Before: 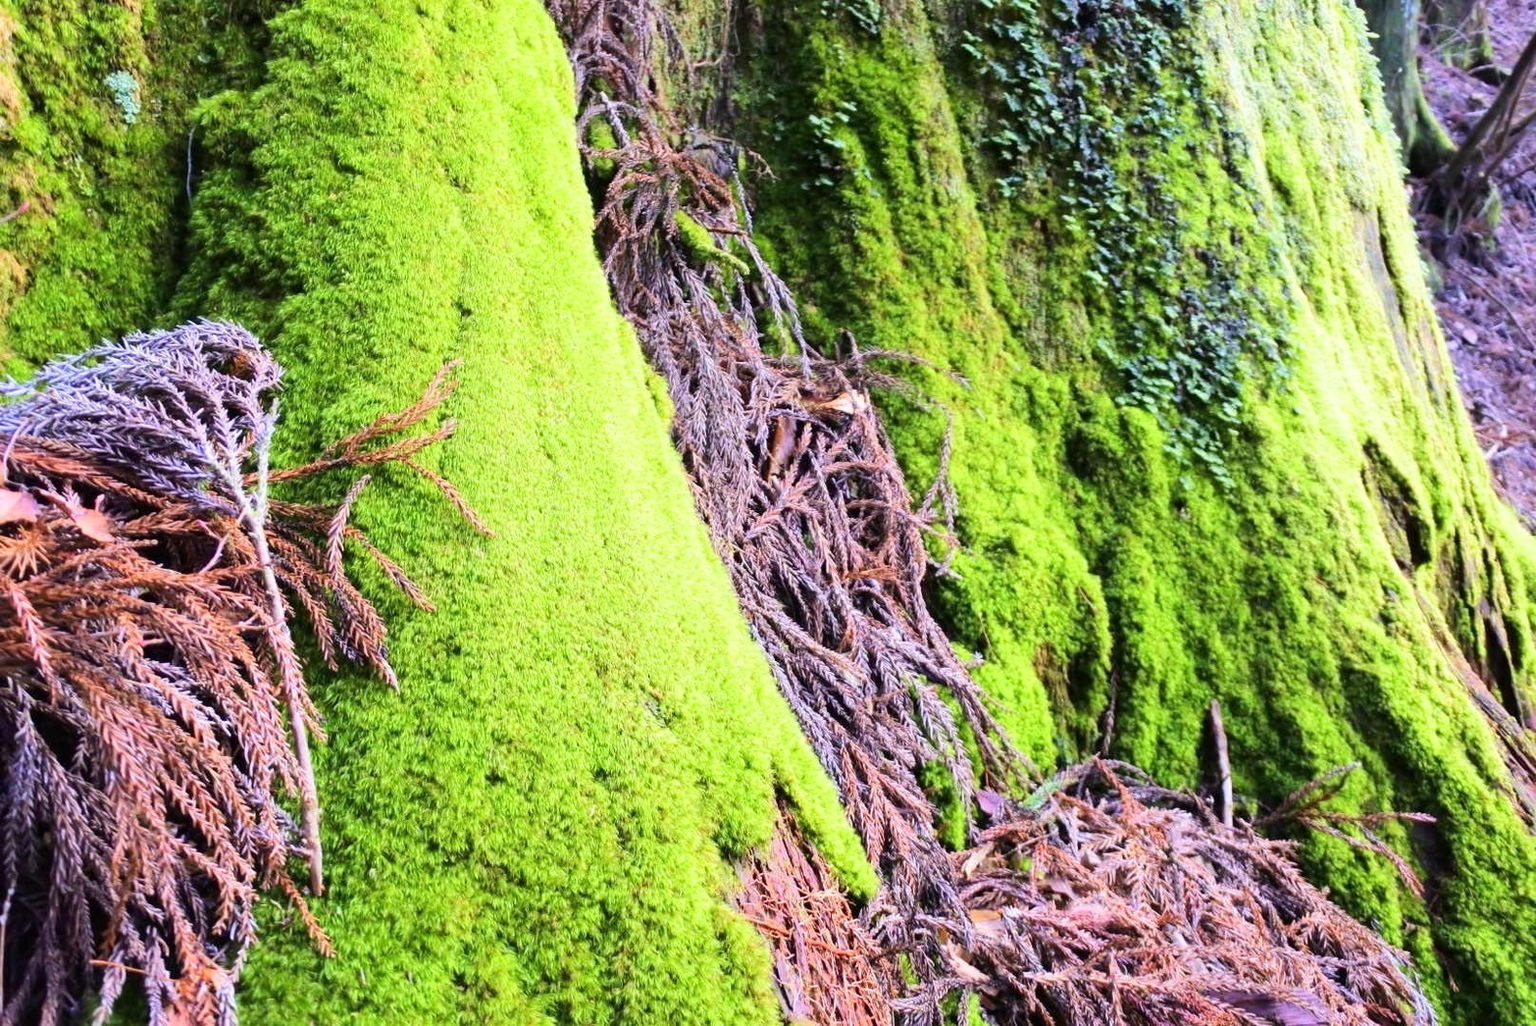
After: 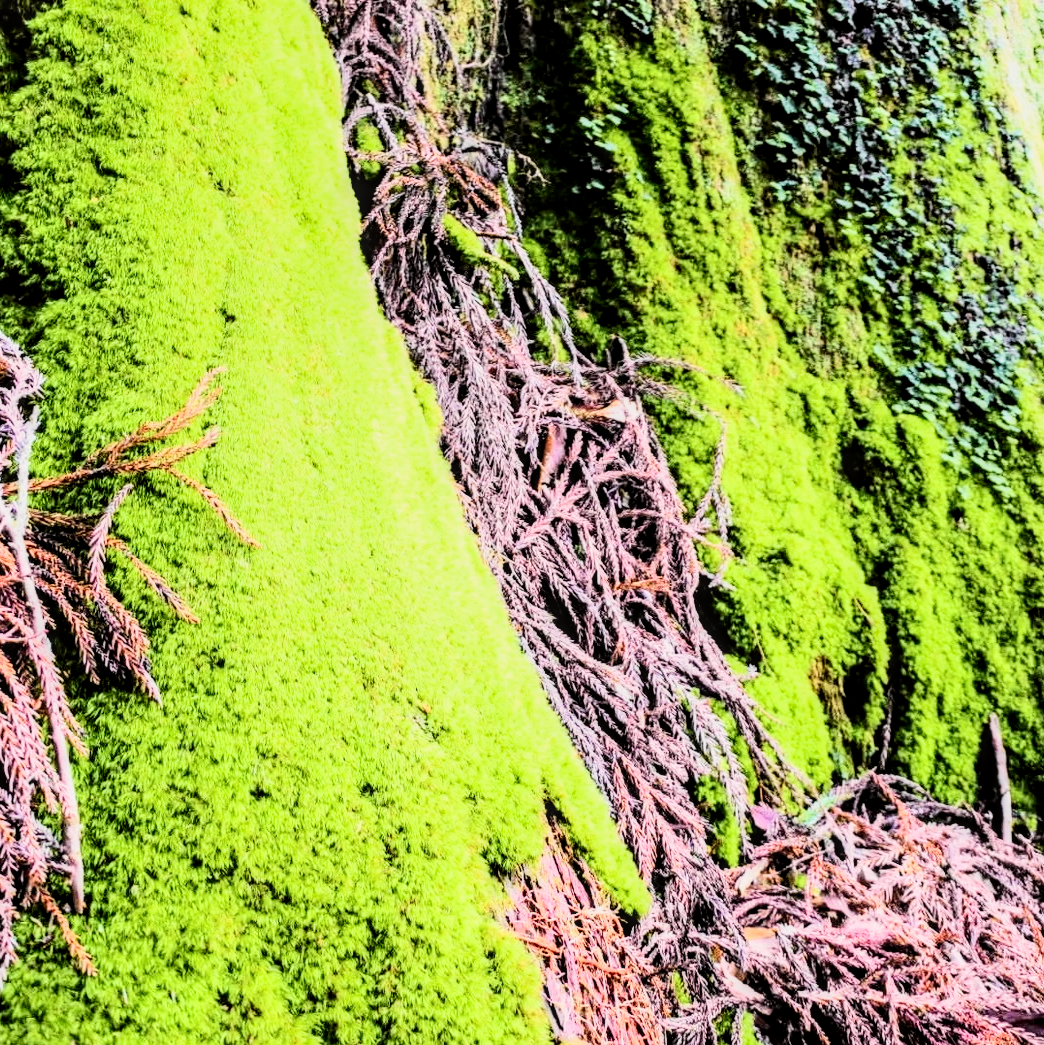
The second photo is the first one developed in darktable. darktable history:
filmic rgb: black relative exposure -5 EV, hardness 2.88, contrast 1.3
crop and rotate: left 15.754%, right 17.579%
local contrast: detail 142%
tone curve: curves: ch0 [(0, 0.008) (0.107, 0.083) (0.283, 0.287) (0.429, 0.51) (0.607, 0.739) (0.789, 0.893) (0.998, 0.978)]; ch1 [(0, 0) (0.323, 0.339) (0.438, 0.427) (0.478, 0.484) (0.502, 0.502) (0.527, 0.525) (0.571, 0.579) (0.608, 0.629) (0.669, 0.704) (0.859, 0.899) (1, 1)]; ch2 [(0, 0) (0.33, 0.347) (0.421, 0.456) (0.473, 0.498) (0.502, 0.504) (0.522, 0.524) (0.549, 0.567) (0.593, 0.626) (0.676, 0.724) (1, 1)], color space Lab, independent channels, preserve colors none
